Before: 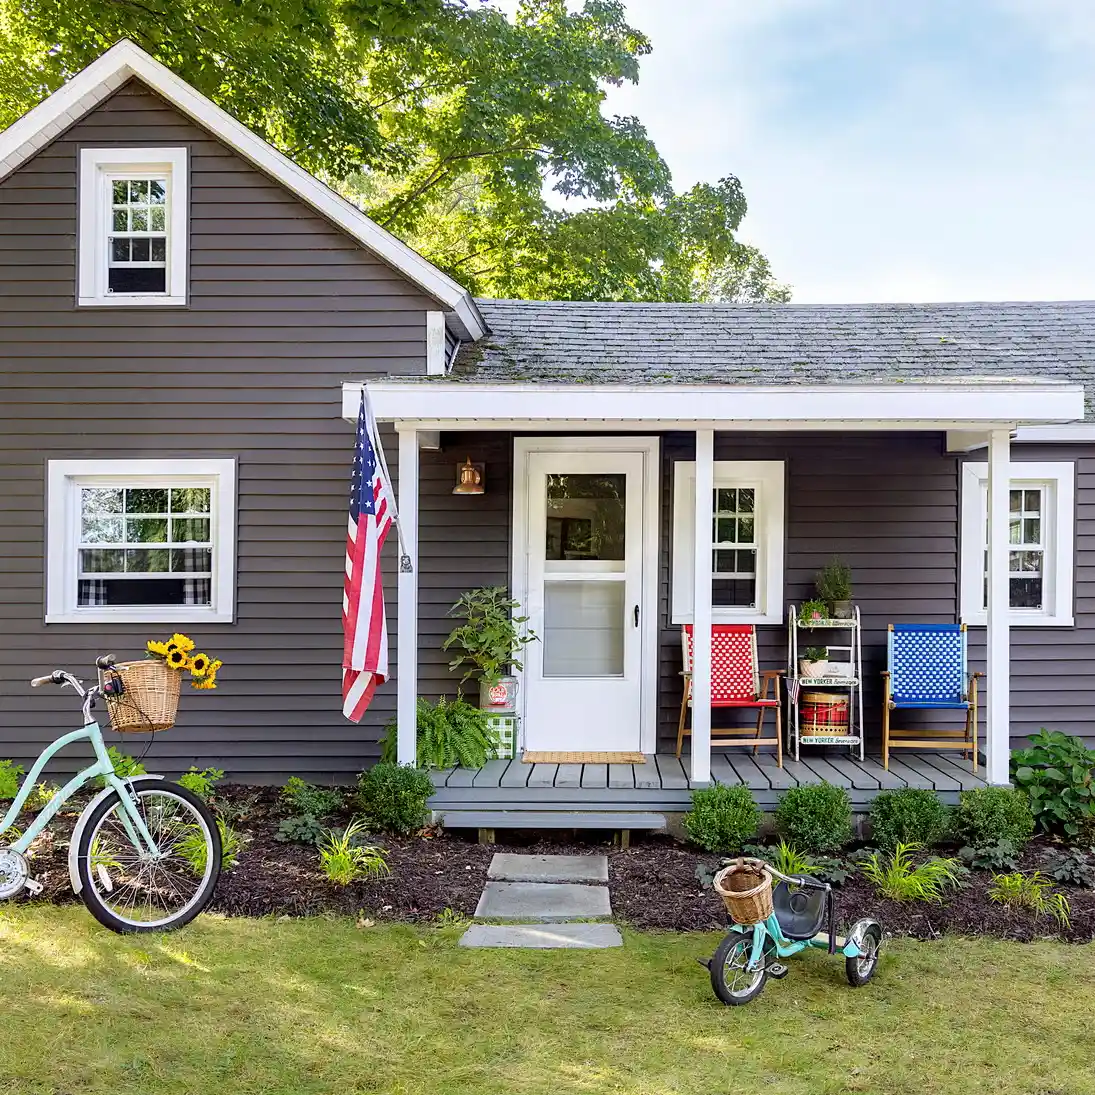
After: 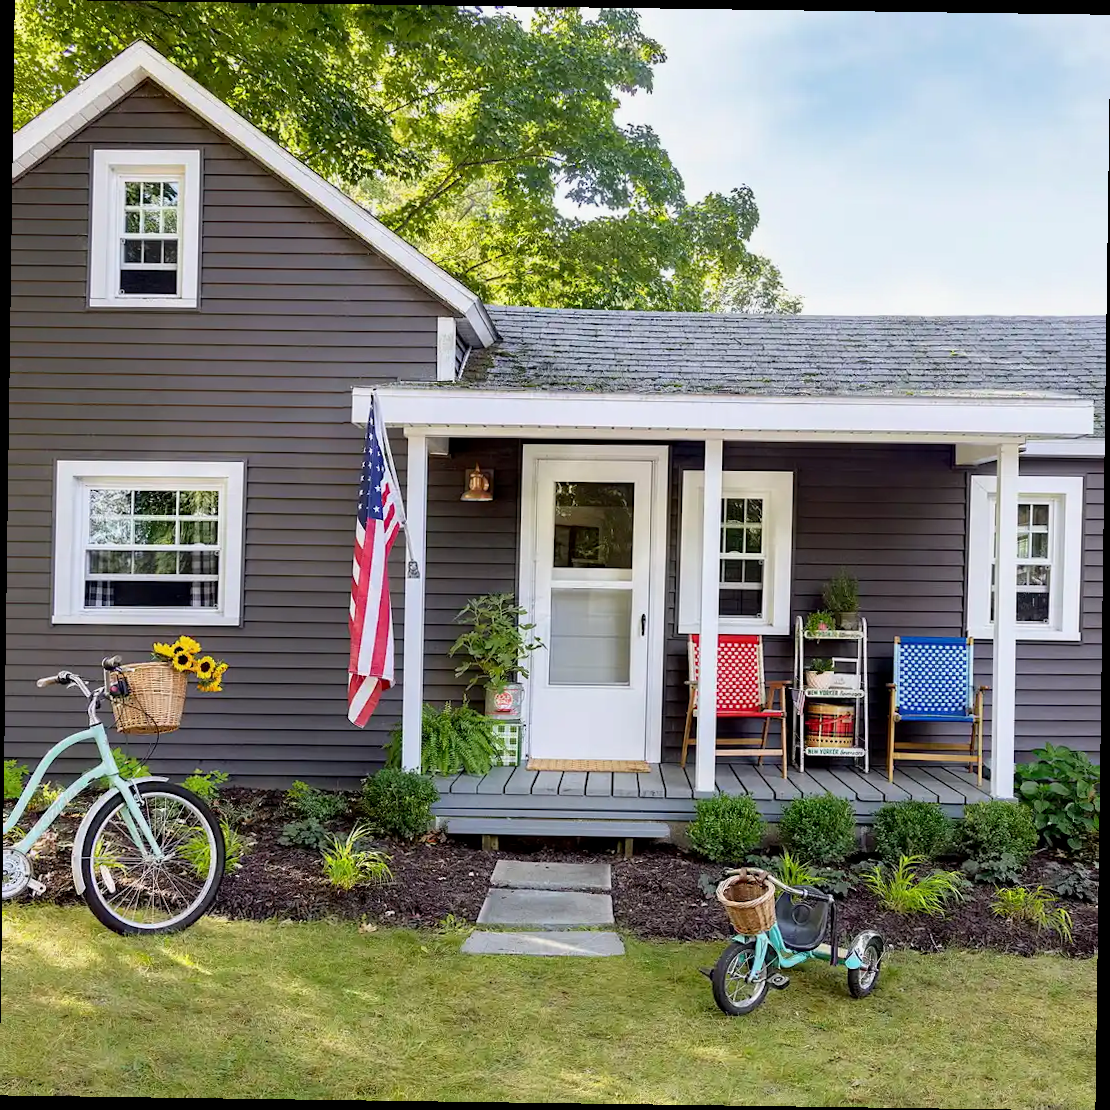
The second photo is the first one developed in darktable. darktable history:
exposure: black level correction 0.002, exposure -0.1 EV, compensate highlight preservation false
rotate and perspective: rotation 0.8°, automatic cropping off
